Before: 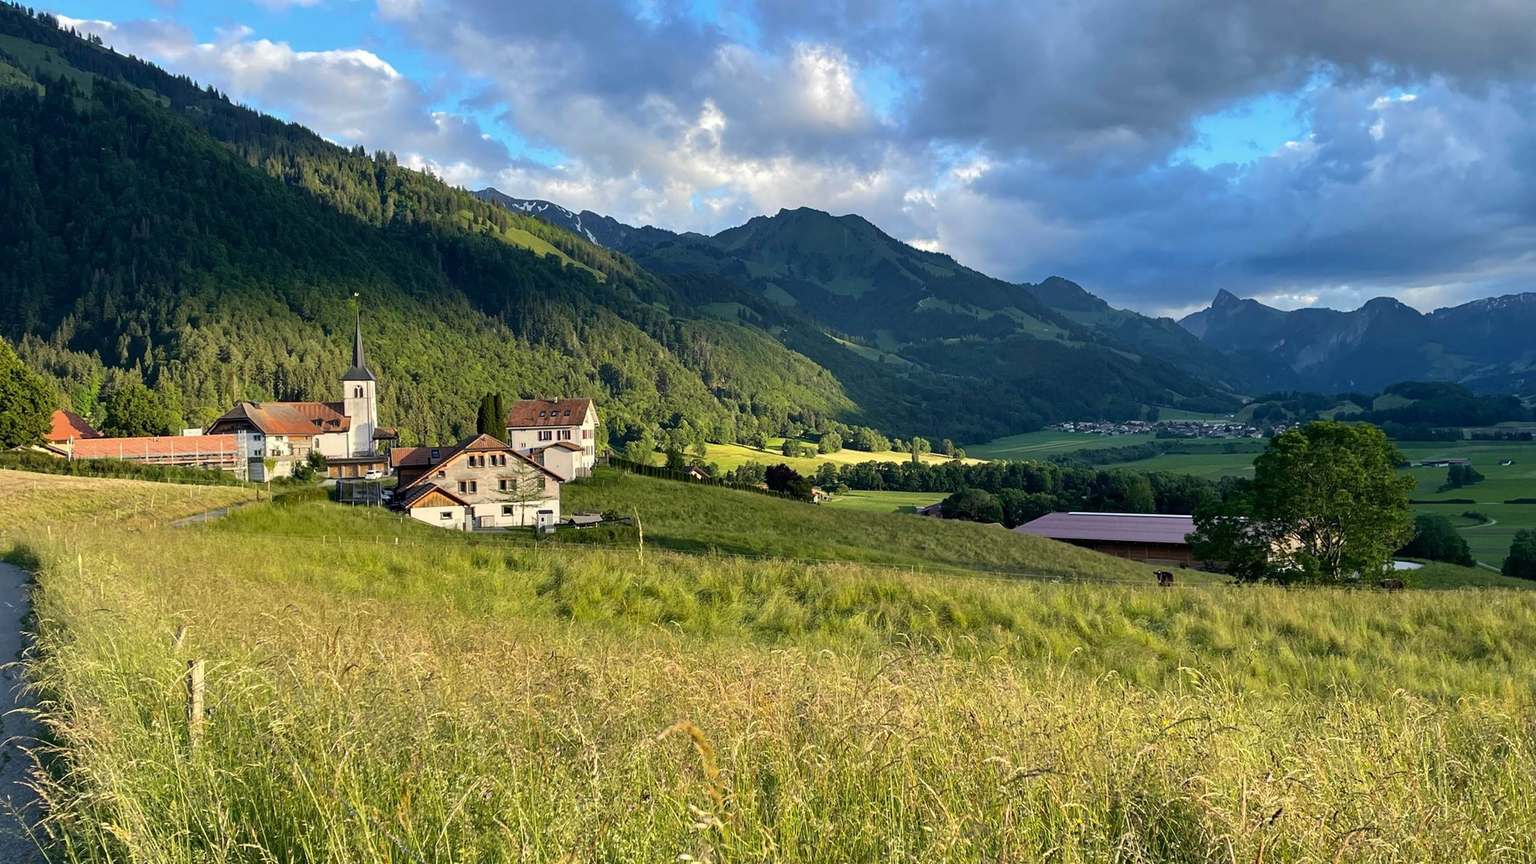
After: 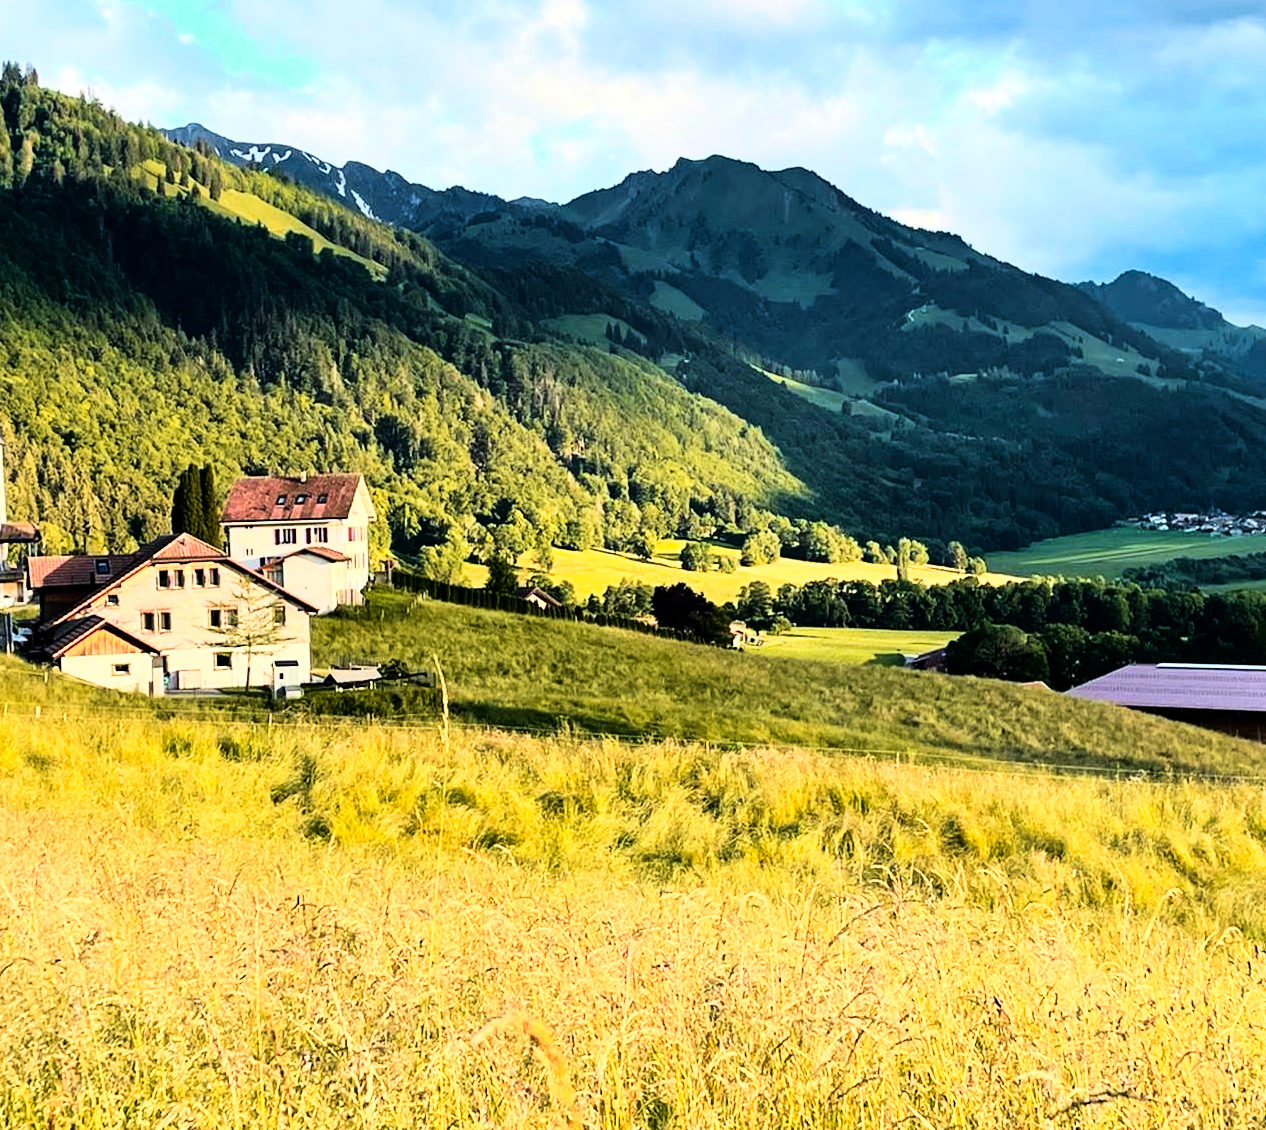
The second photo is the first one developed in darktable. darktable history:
velvia: on, module defaults
color zones: curves: ch1 [(0.239, 0.552) (0.75, 0.5)]; ch2 [(0.25, 0.462) (0.749, 0.457)], mix 25.94%
crop and rotate: angle 0.02°, left 24.353%, top 13.219%, right 26.156%, bottom 8.224%
rgb curve: curves: ch0 [(0, 0) (0.21, 0.15) (0.24, 0.21) (0.5, 0.75) (0.75, 0.96) (0.89, 0.99) (1, 1)]; ch1 [(0, 0.02) (0.21, 0.13) (0.25, 0.2) (0.5, 0.67) (0.75, 0.9) (0.89, 0.97) (1, 1)]; ch2 [(0, 0.02) (0.21, 0.13) (0.25, 0.2) (0.5, 0.67) (0.75, 0.9) (0.89, 0.97) (1, 1)], compensate middle gray true
